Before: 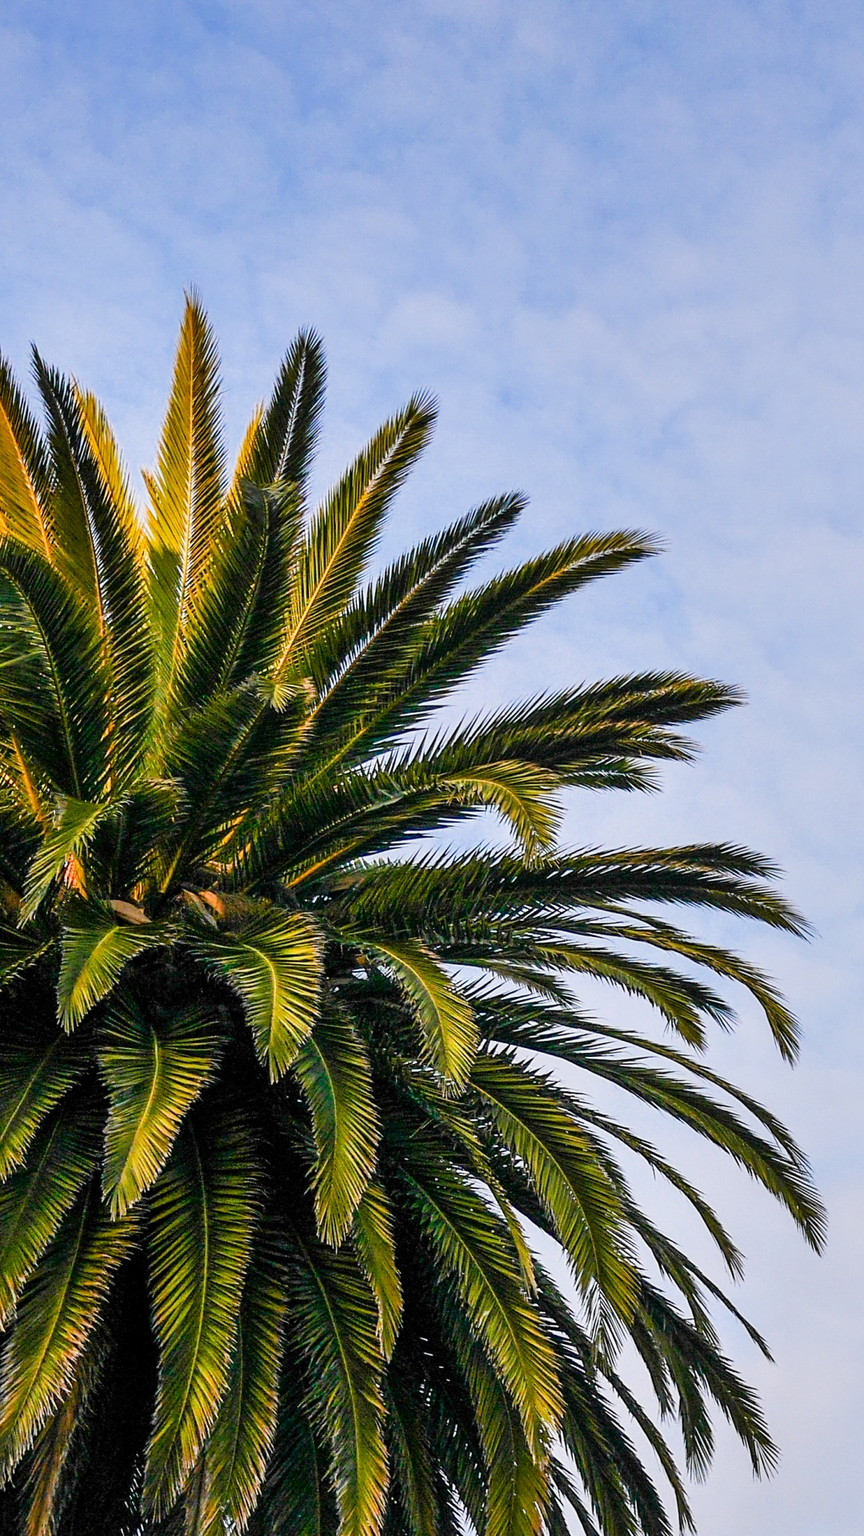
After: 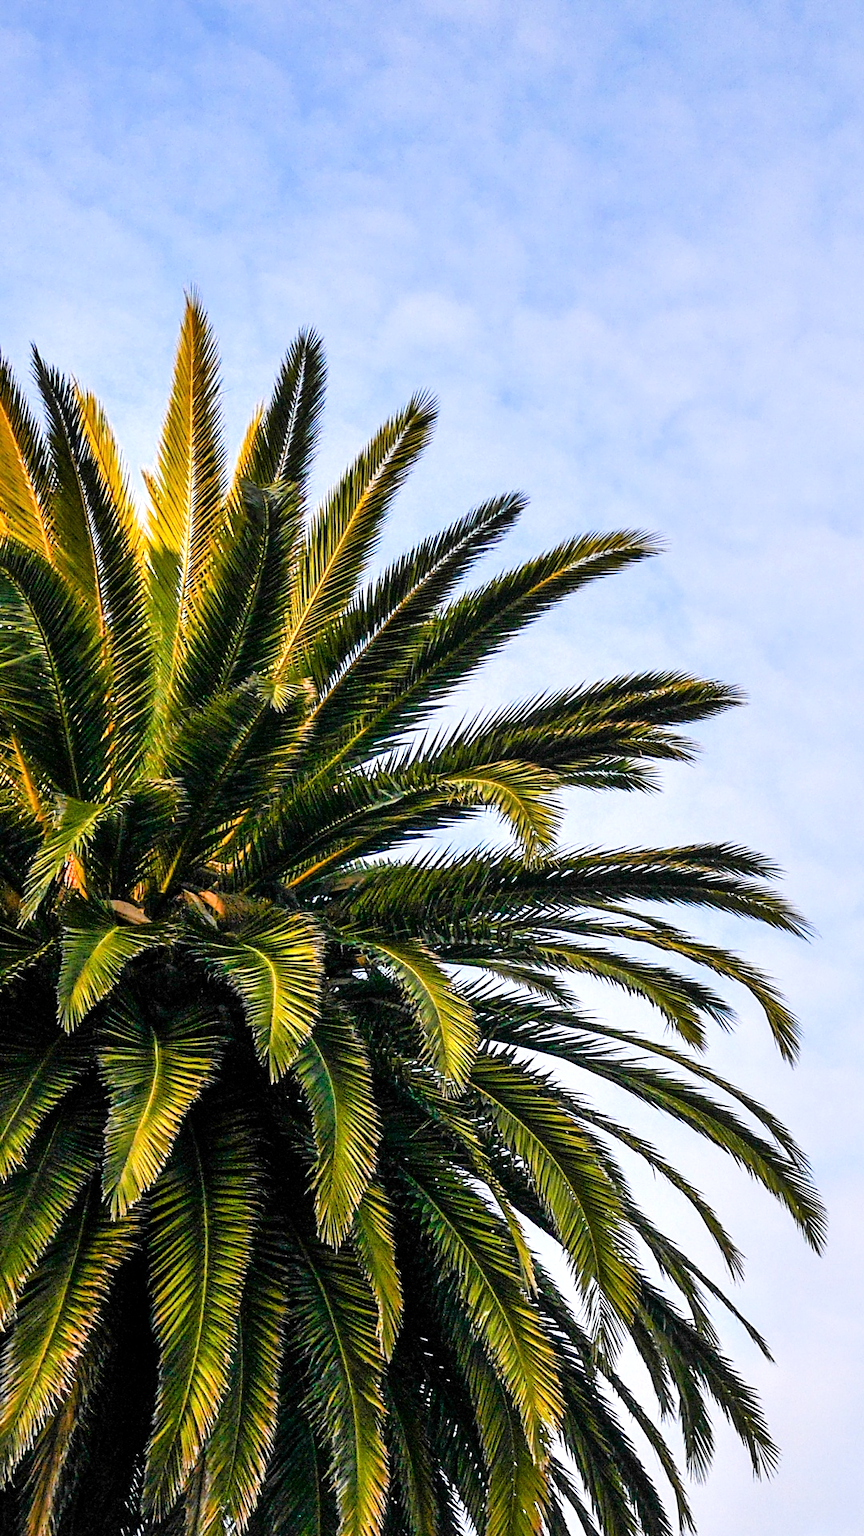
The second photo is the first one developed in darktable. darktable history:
tone equalizer: -8 EV -0.449 EV, -7 EV -0.406 EV, -6 EV -0.303 EV, -5 EV -0.237 EV, -3 EV 0.212 EV, -2 EV 0.324 EV, -1 EV 0.389 EV, +0 EV 0.432 EV
